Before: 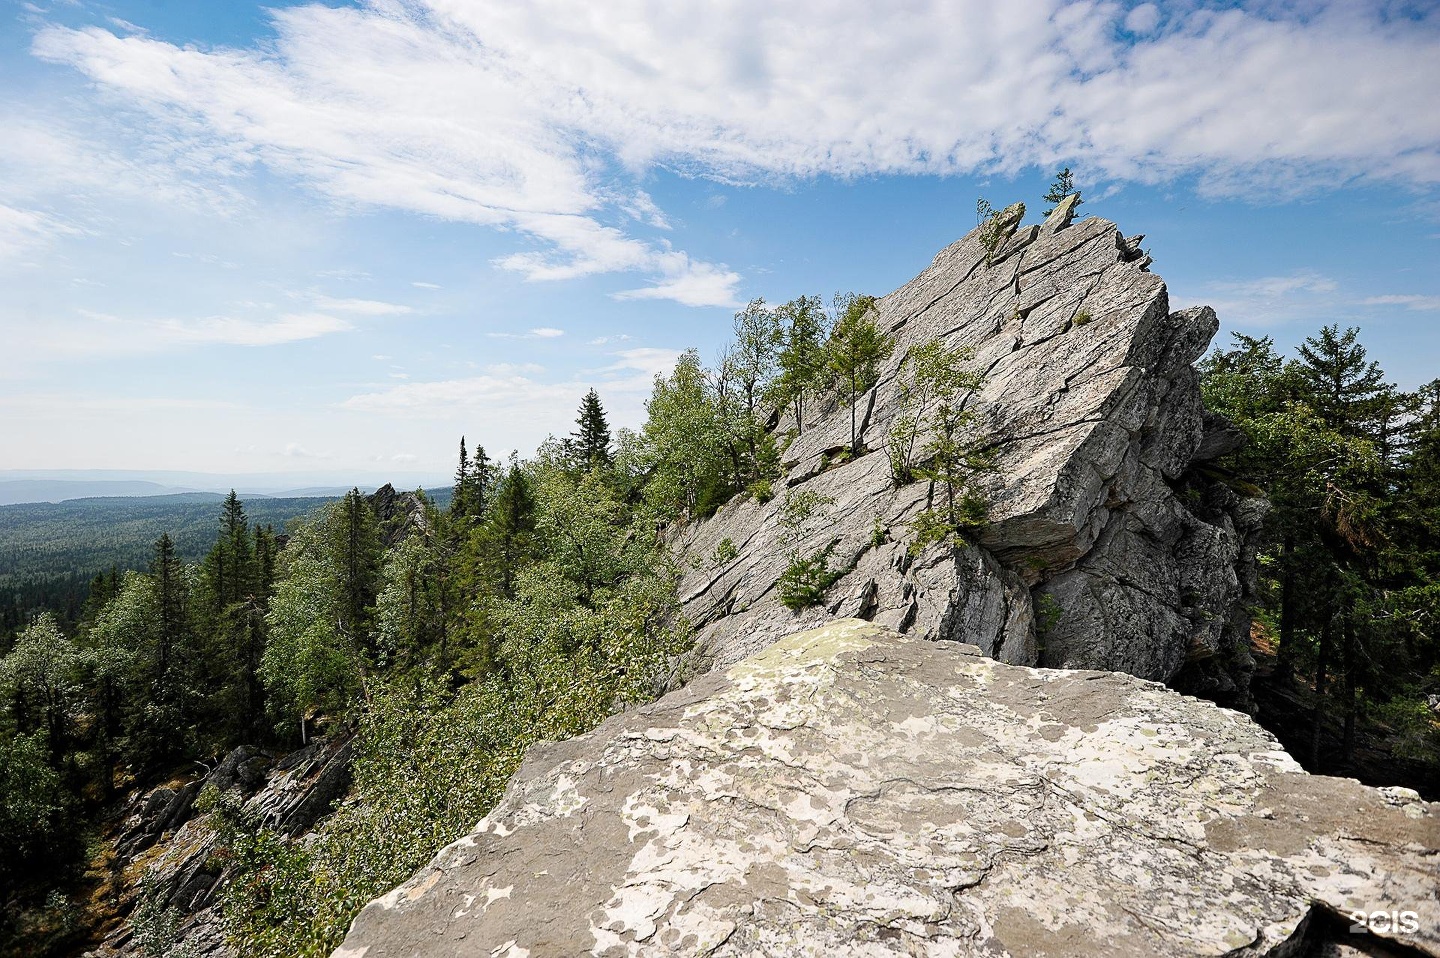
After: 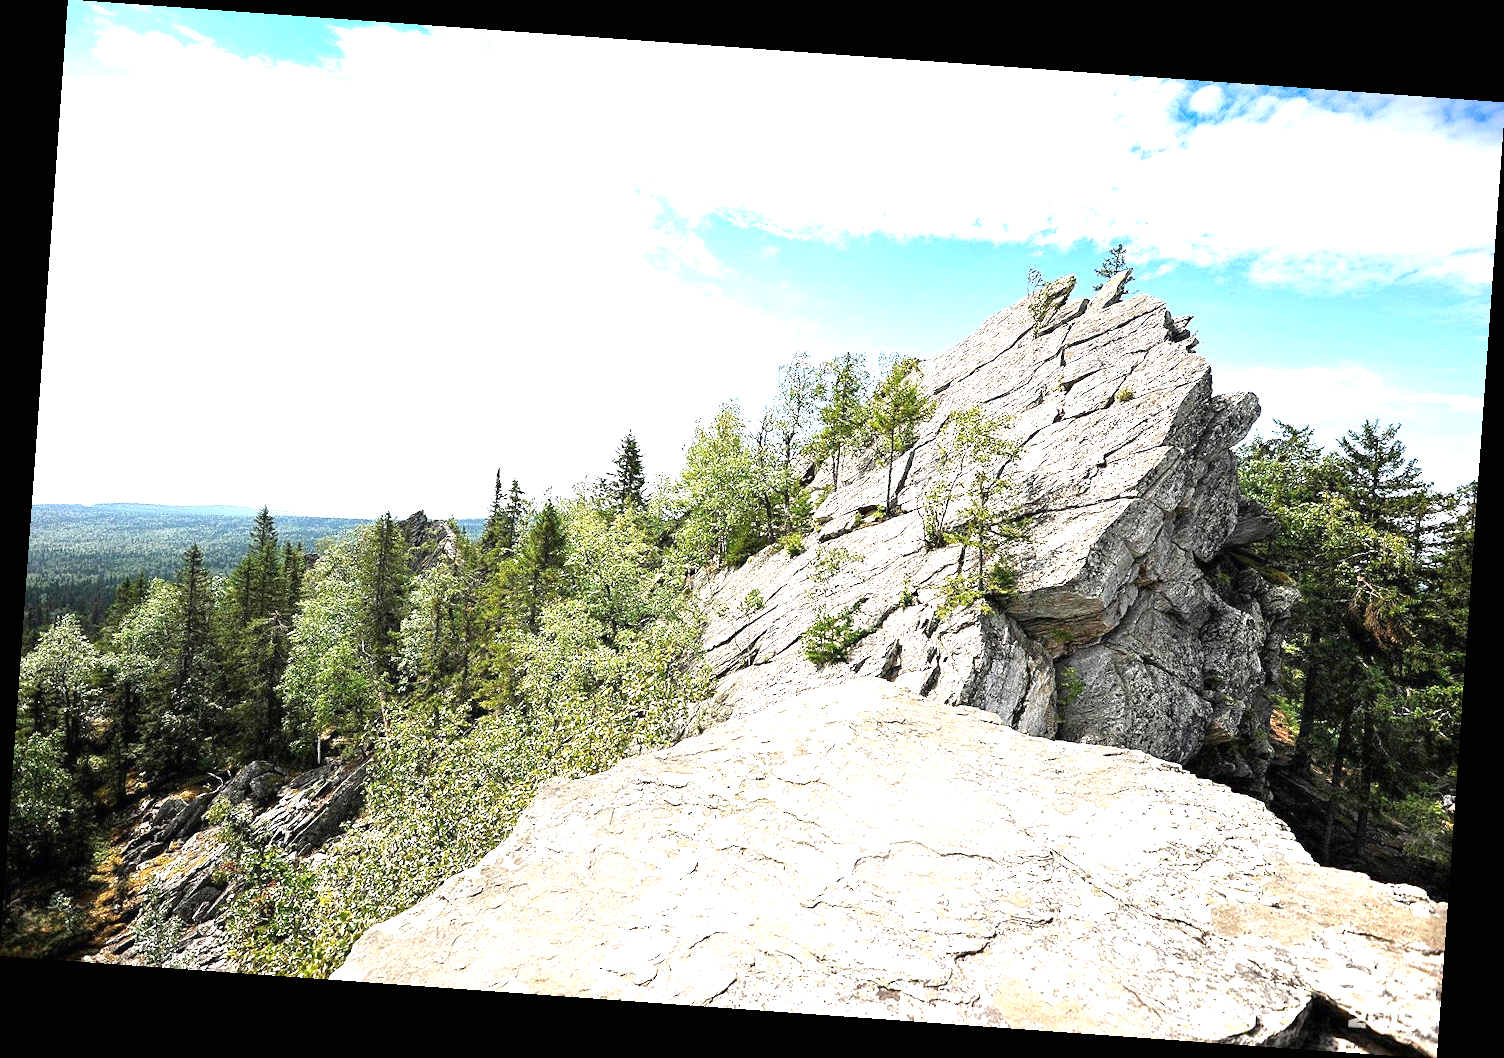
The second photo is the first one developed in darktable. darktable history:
rotate and perspective: rotation 4.1°, automatic cropping off
exposure: black level correction 0, exposure 1.6 EV, compensate exposure bias true, compensate highlight preservation false
